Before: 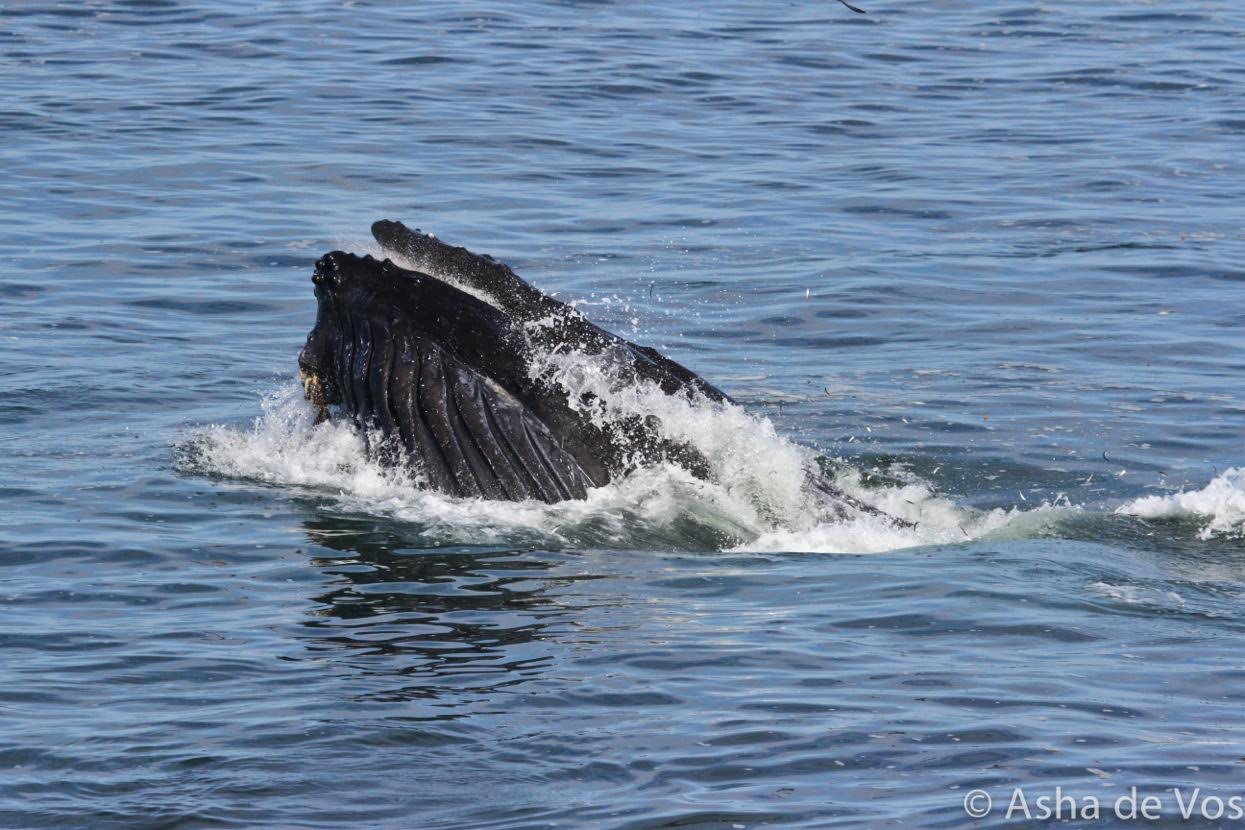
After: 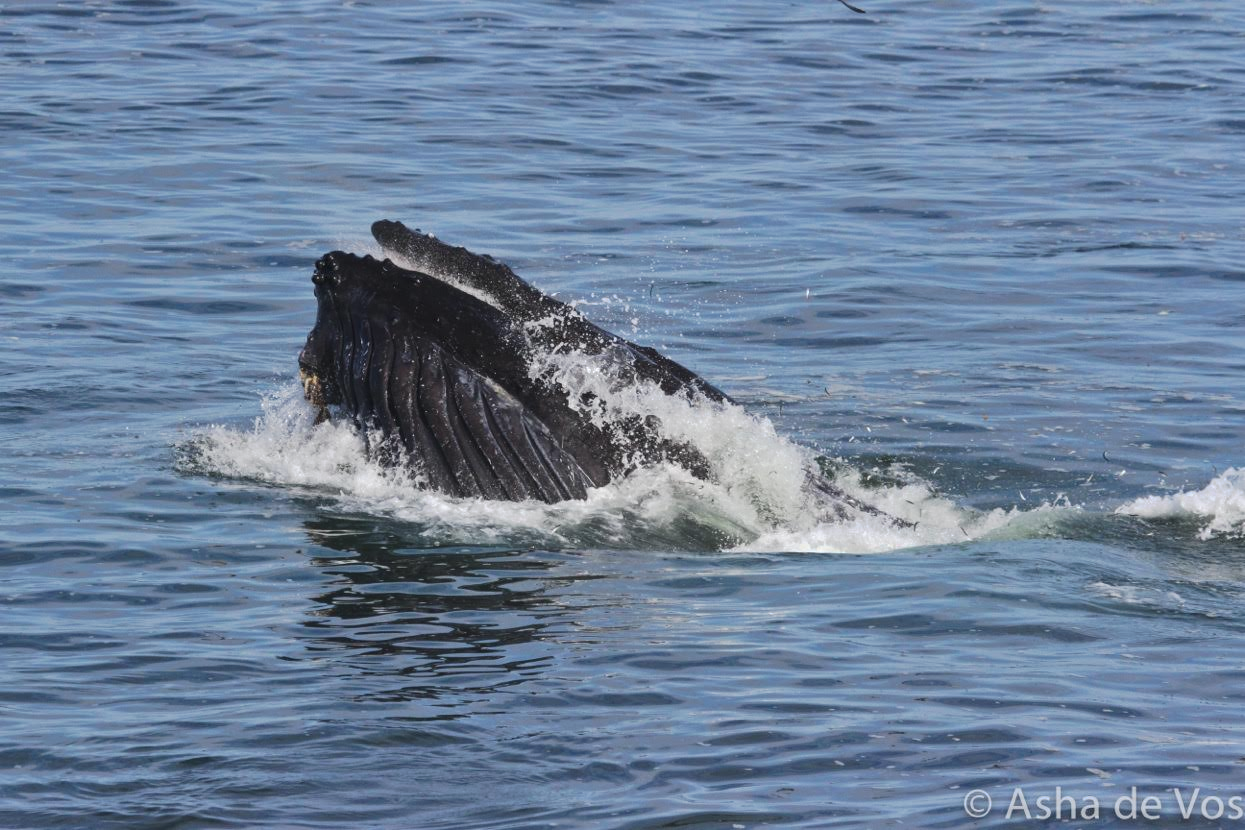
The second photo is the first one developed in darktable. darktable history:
white balance: emerald 1
tone curve: curves: ch0 [(0, 0) (0.003, 0.032) (0.011, 0.04) (0.025, 0.058) (0.044, 0.084) (0.069, 0.107) (0.1, 0.13) (0.136, 0.158) (0.177, 0.193) (0.224, 0.236) (0.277, 0.283) (0.335, 0.335) (0.399, 0.399) (0.468, 0.467) (0.543, 0.533) (0.623, 0.612) (0.709, 0.698) (0.801, 0.776) (0.898, 0.848) (1, 1)], preserve colors none
